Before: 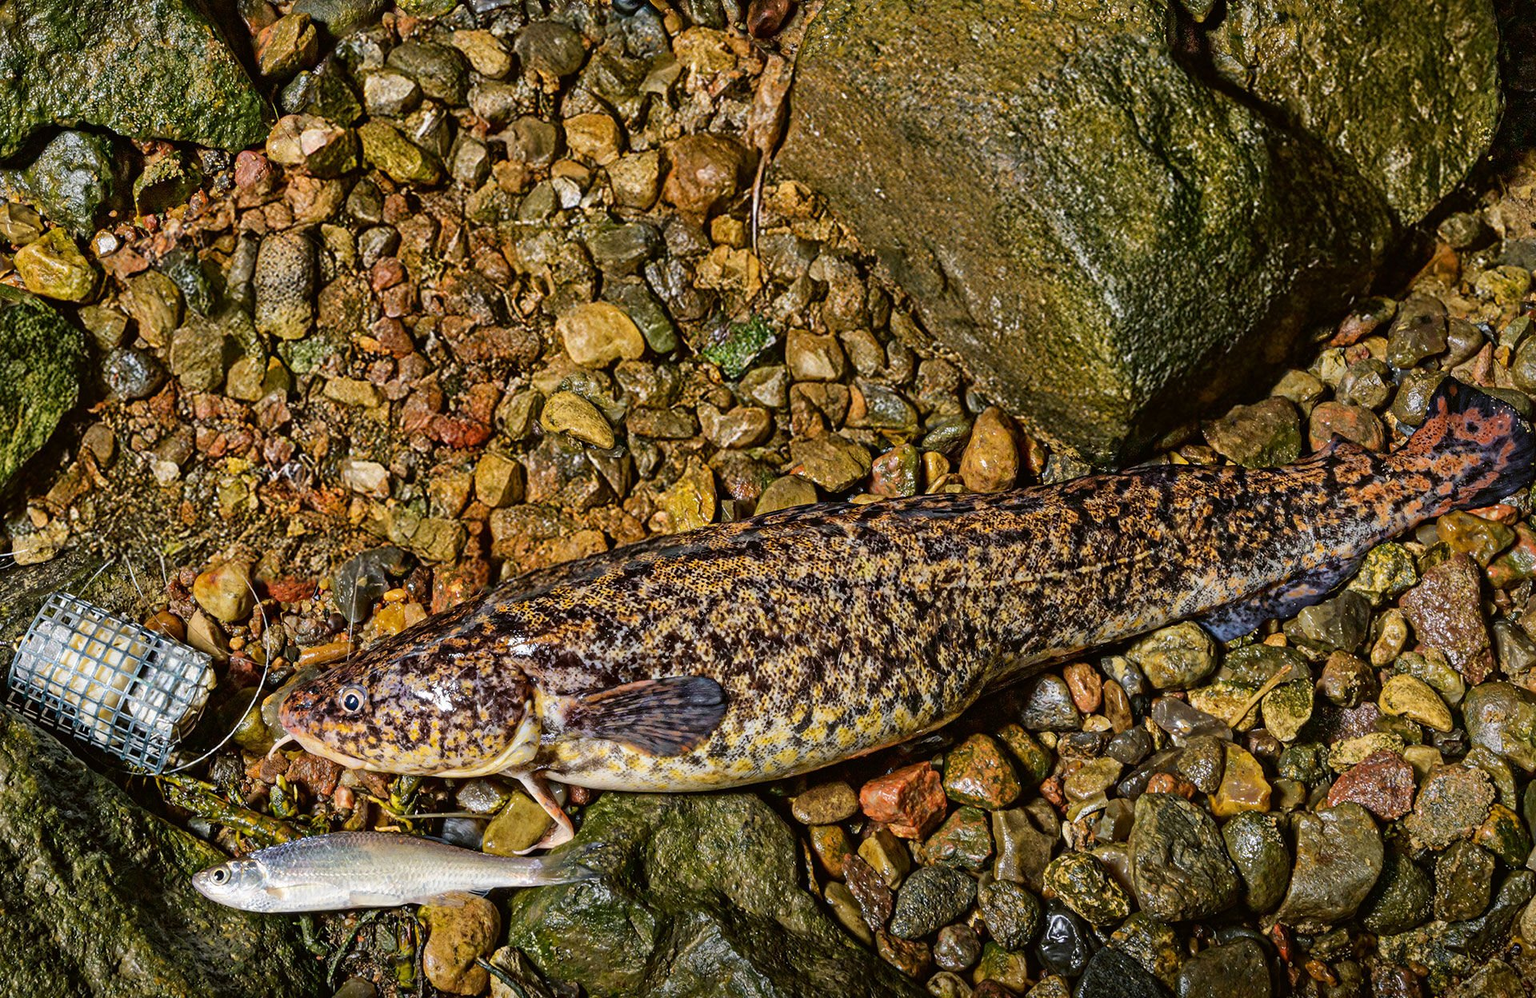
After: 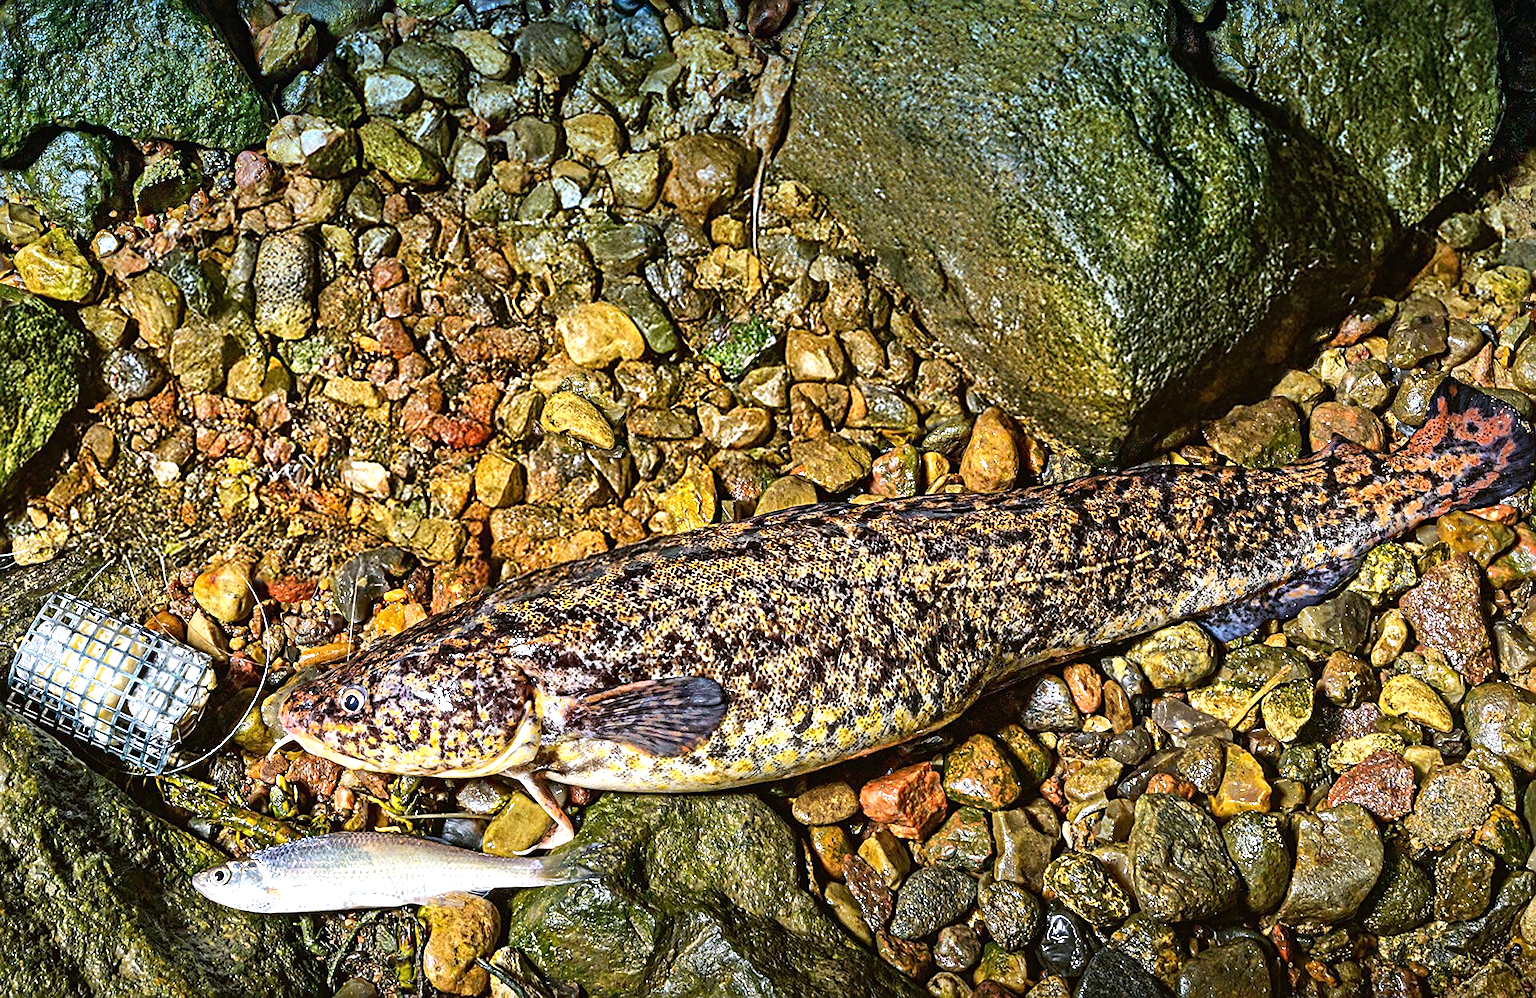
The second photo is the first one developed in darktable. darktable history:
levels: levels [0, 0.474, 0.947]
white balance: red 0.974, blue 1.044
sharpen: on, module defaults
exposure: black level correction 0, exposure 0.7 EV, compensate exposure bias true, compensate highlight preservation false
graduated density: density 2.02 EV, hardness 44%, rotation 0.374°, offset 8.21, hue 208.8°, saturation 97%
